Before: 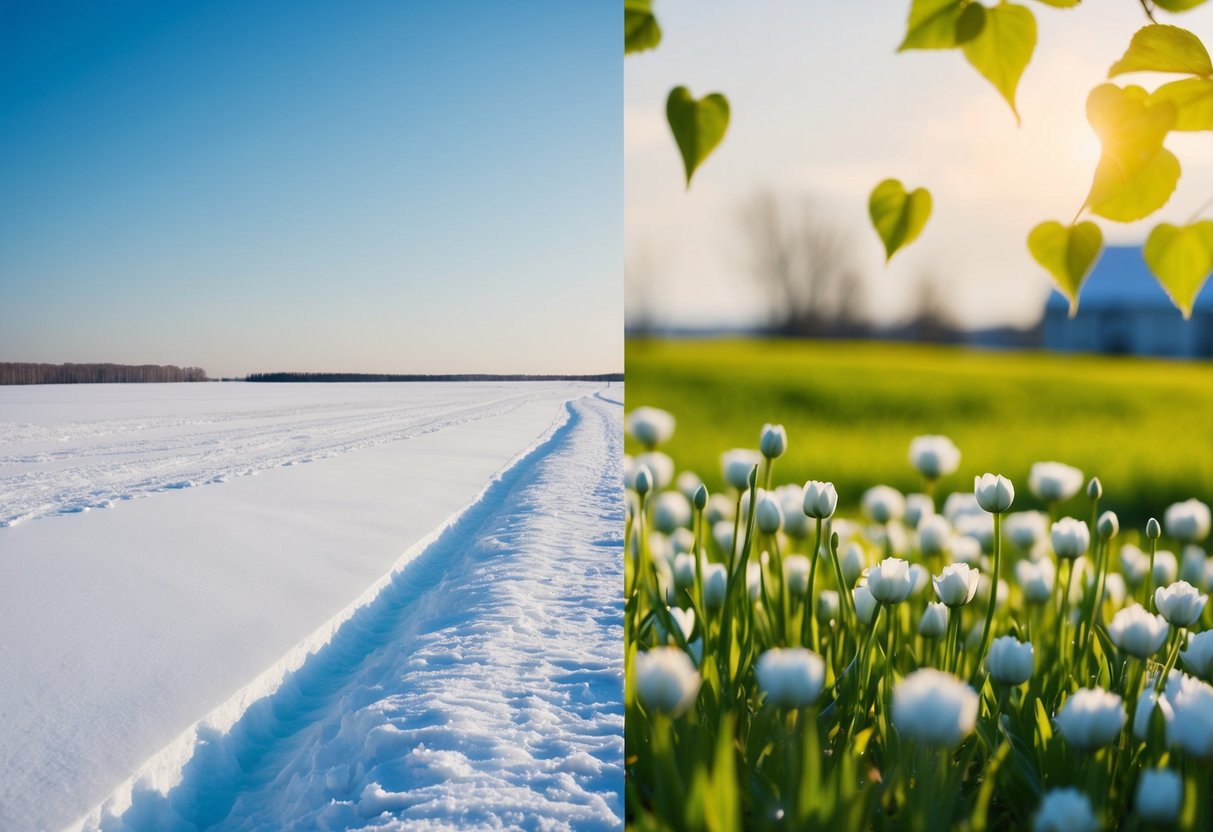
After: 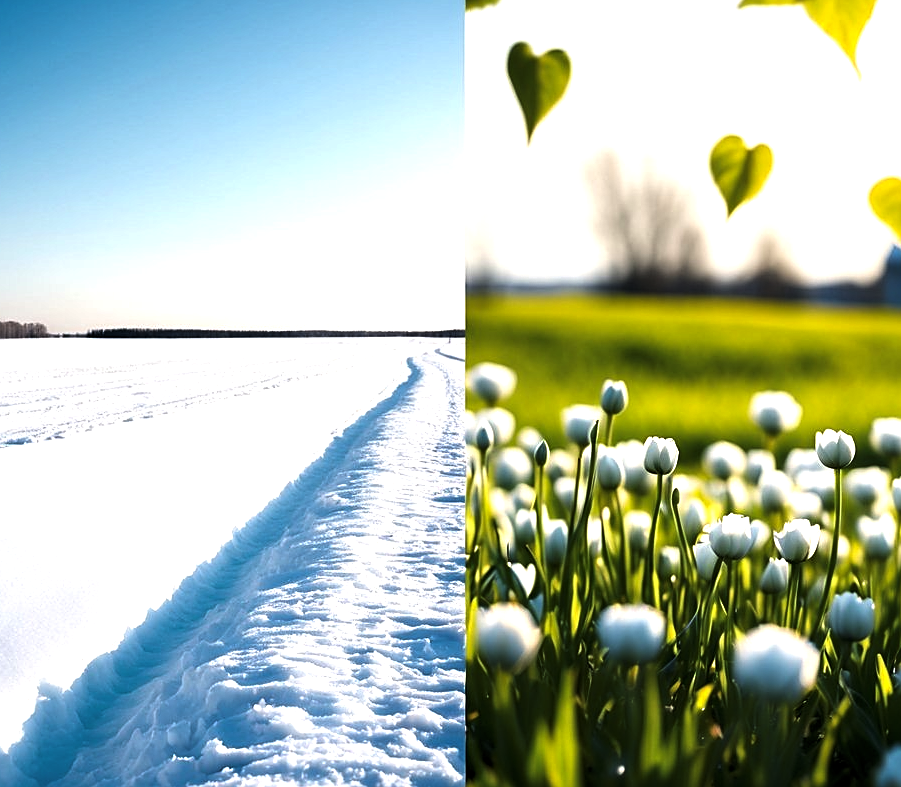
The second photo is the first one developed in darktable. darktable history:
crop and rotate: left 13.126%, top 5.354%, right 12.58%
levels: white 99.89%, levels [0.044, 0.475, 0.791]
sharpen: on, module defaults
